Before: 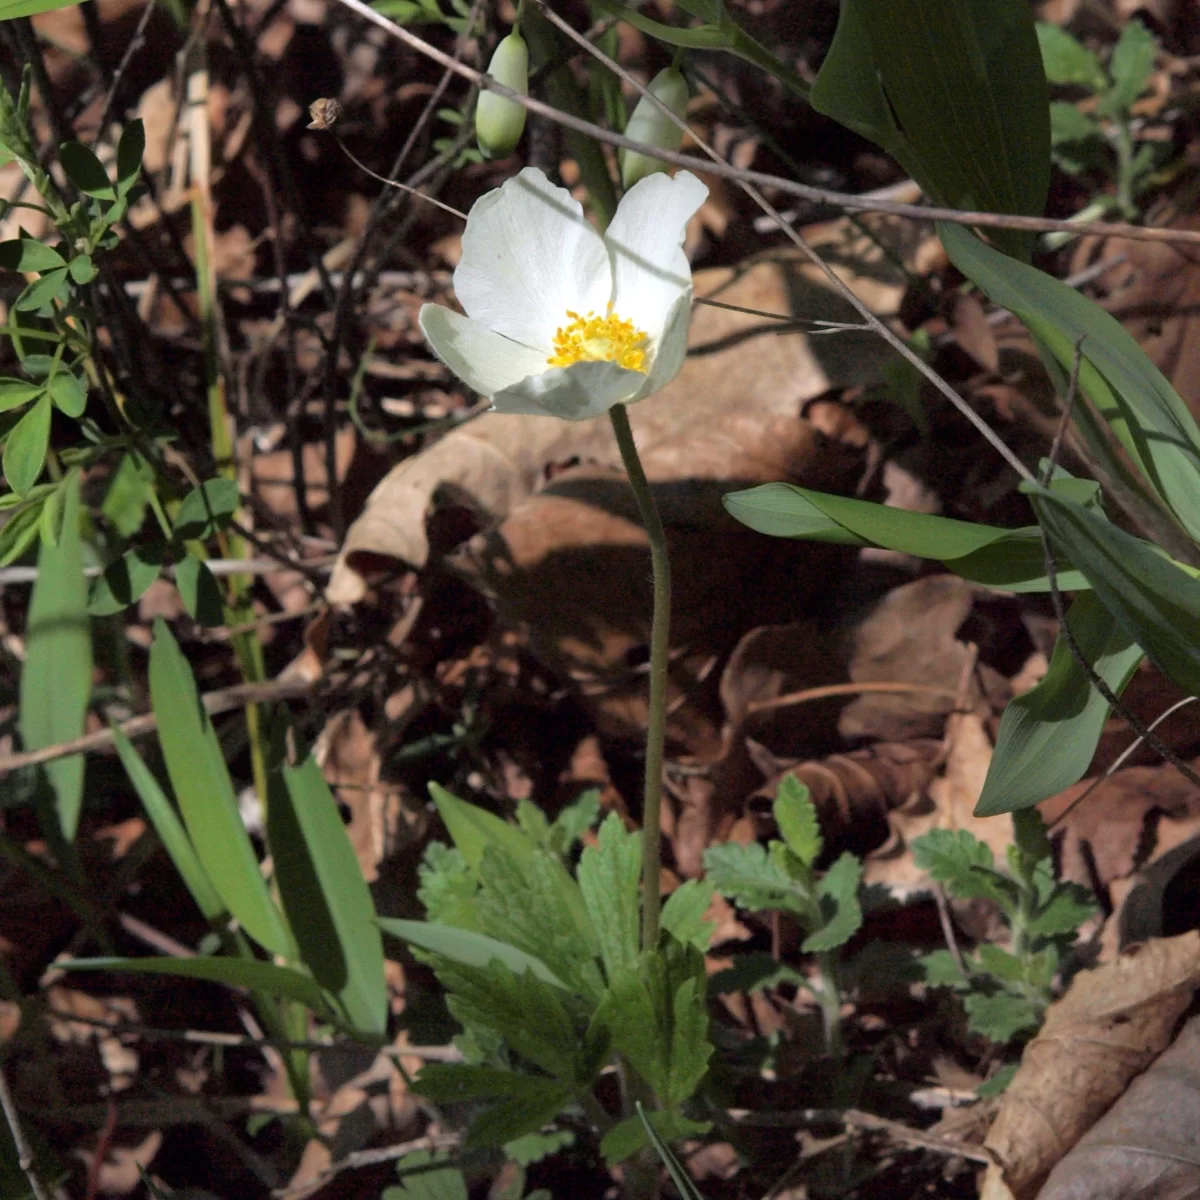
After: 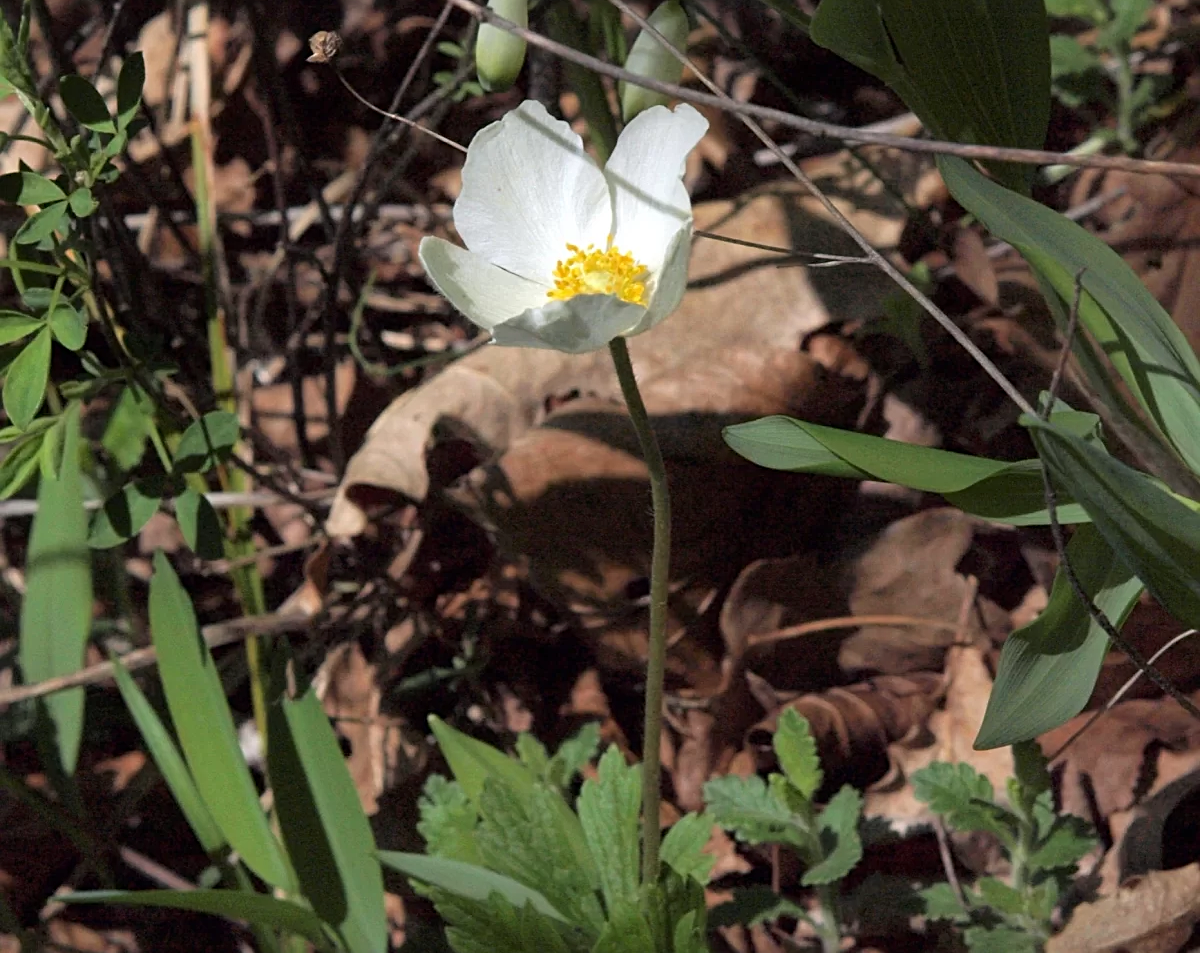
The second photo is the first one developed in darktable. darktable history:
sharpen: radius 2.218, amount 0.38, threshold 0.003
crop and rotate: top 5.658%, bottom 14.917%
